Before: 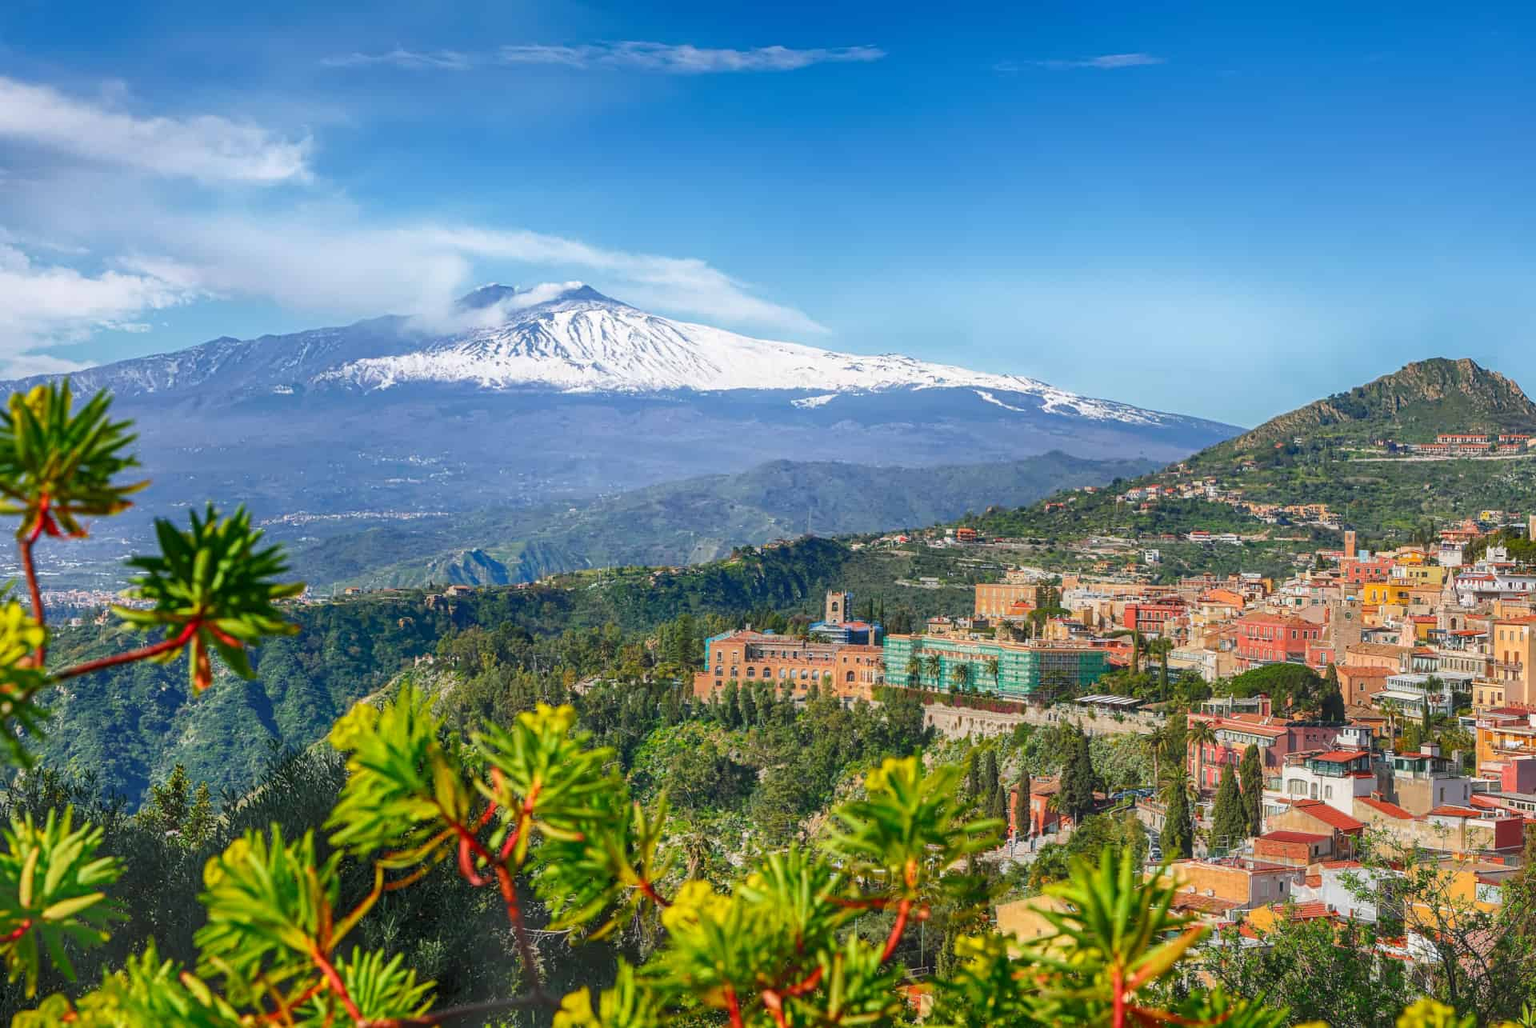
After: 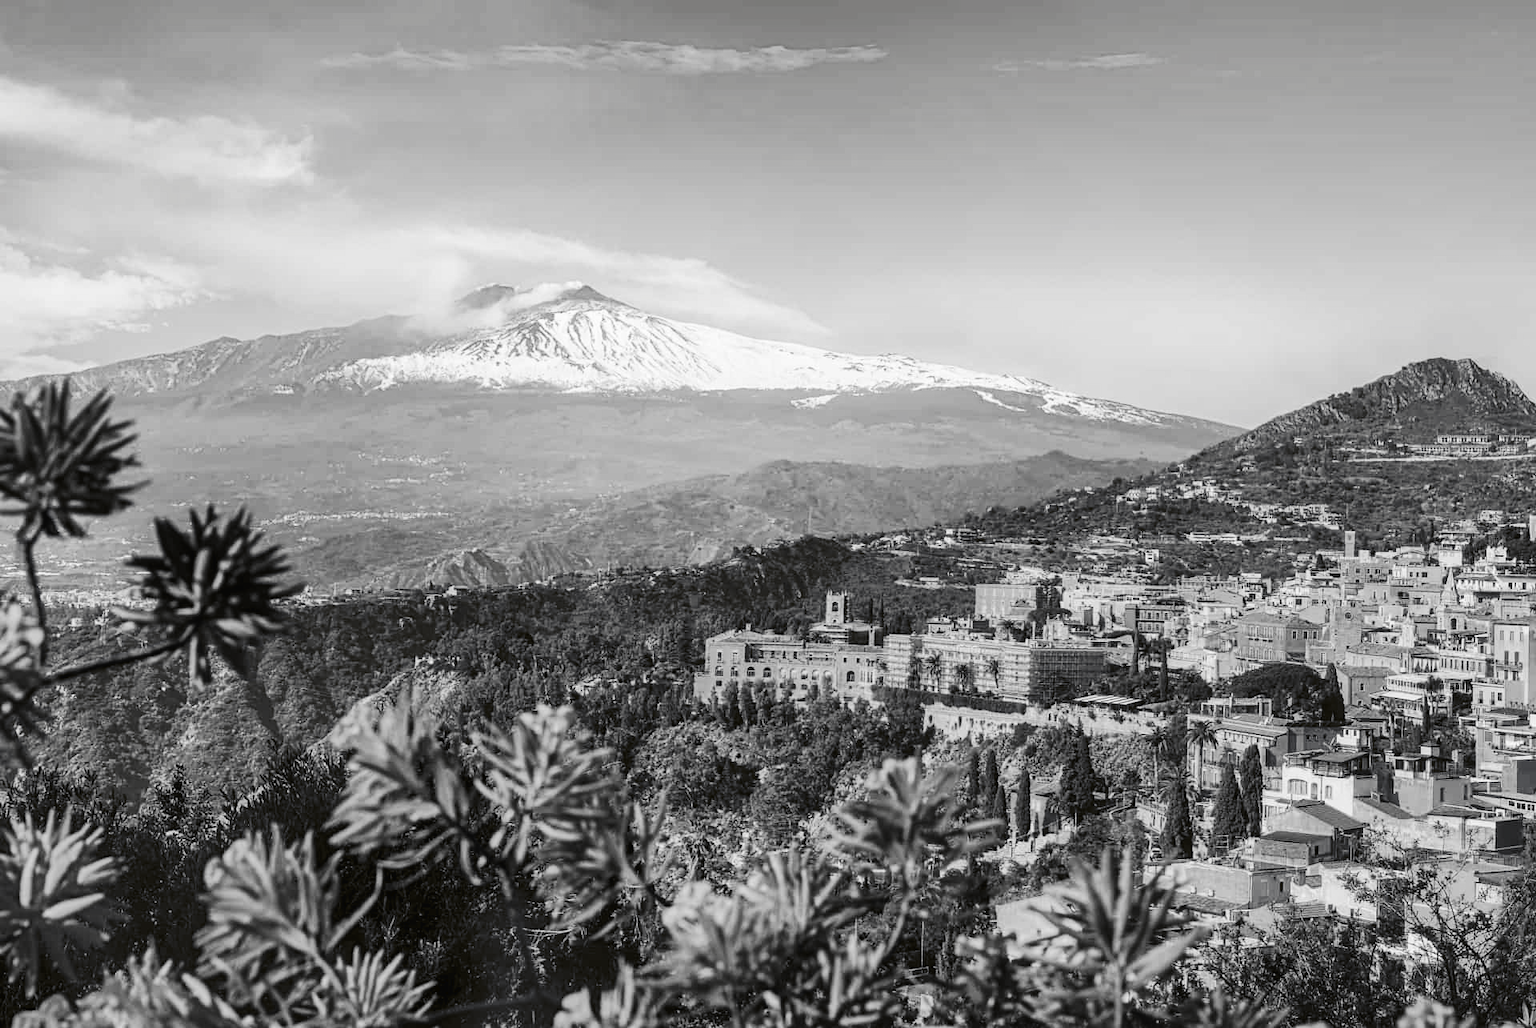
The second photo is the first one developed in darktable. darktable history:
tone curve: curves: ch0 [(0, 0) (0.003, 0.016) (0.011, 0.016) (0.025, 0.016) (0.044, 0.016) (0.069, 0.016) (0.1, 0.026) (0.136, 0.047) (0.177, 0.088) (0.224, 0.14) (0.277, 0.2) (0.335, 0.276) (0.399, 0.37) (0.468, 0.47) (0.543, 0.583) (0.623, 0.698) (0.709, 0.779) (0.801, 0.858) (0.898, 0.929) (1, 1)], preserve colors none
color look up table: target L [86.7, 85.98, 78.43, 66.24, 58.38, 58.64, 57.61, 39.07, 26.21, 17.37, 200.55, 84.56, 79.88, 75.88, 66.24, 66.62, 65.11, 55.02, 54.5, 50.96, 45.89, 39.07, 35.51, 17.06, 22.62, 10.27, 95.84, 87.05, 63.22, 69.98, 71.84, 57.35, 63.6, 64.36, 54.24, 45.09, 23.22, 27.98, 28.27, 22.62, 7.247, 9.263, 91.29, 78.07, 65.11, 64.74, 63.22, 36.15, 7.247], target a [-0.001, -0.001, 0, 0, 0.001 ×4, 0, 0.001, 0, -0.001, 0 ×5, 0.001 ×6, 0, 0.001, 0, -0.002, 0, 0.001, -0.001, 0, 0.001, 0, 0, 0.001 ×6, -0.936, 0, 0, -0.001, 0, 0, 0.001, 0, -0.936], target b [0.023, 0.002, 0.001, 0.002, -0.004, -0.005, -0.004, -0.005, -0.002, -0.004, 0, 0.002, 0.001, 0.001, 0.002, 0.002, 0.002, -0.005, -0.004, -0.005, -0.005, -0.005, -0.006, 0.002, -0.002, -0.003, 0.024, 0.001, -0.004, 0.002, 0.002, -0.005, 0.002, 0.002, -0.005, -0.005, -0.004, -0.002, -0.005, -0.002, 11.55, -0.001, 0, 0.022, 0.002, 0.002, -0.004, -0.001, 11.55], num patches 49
